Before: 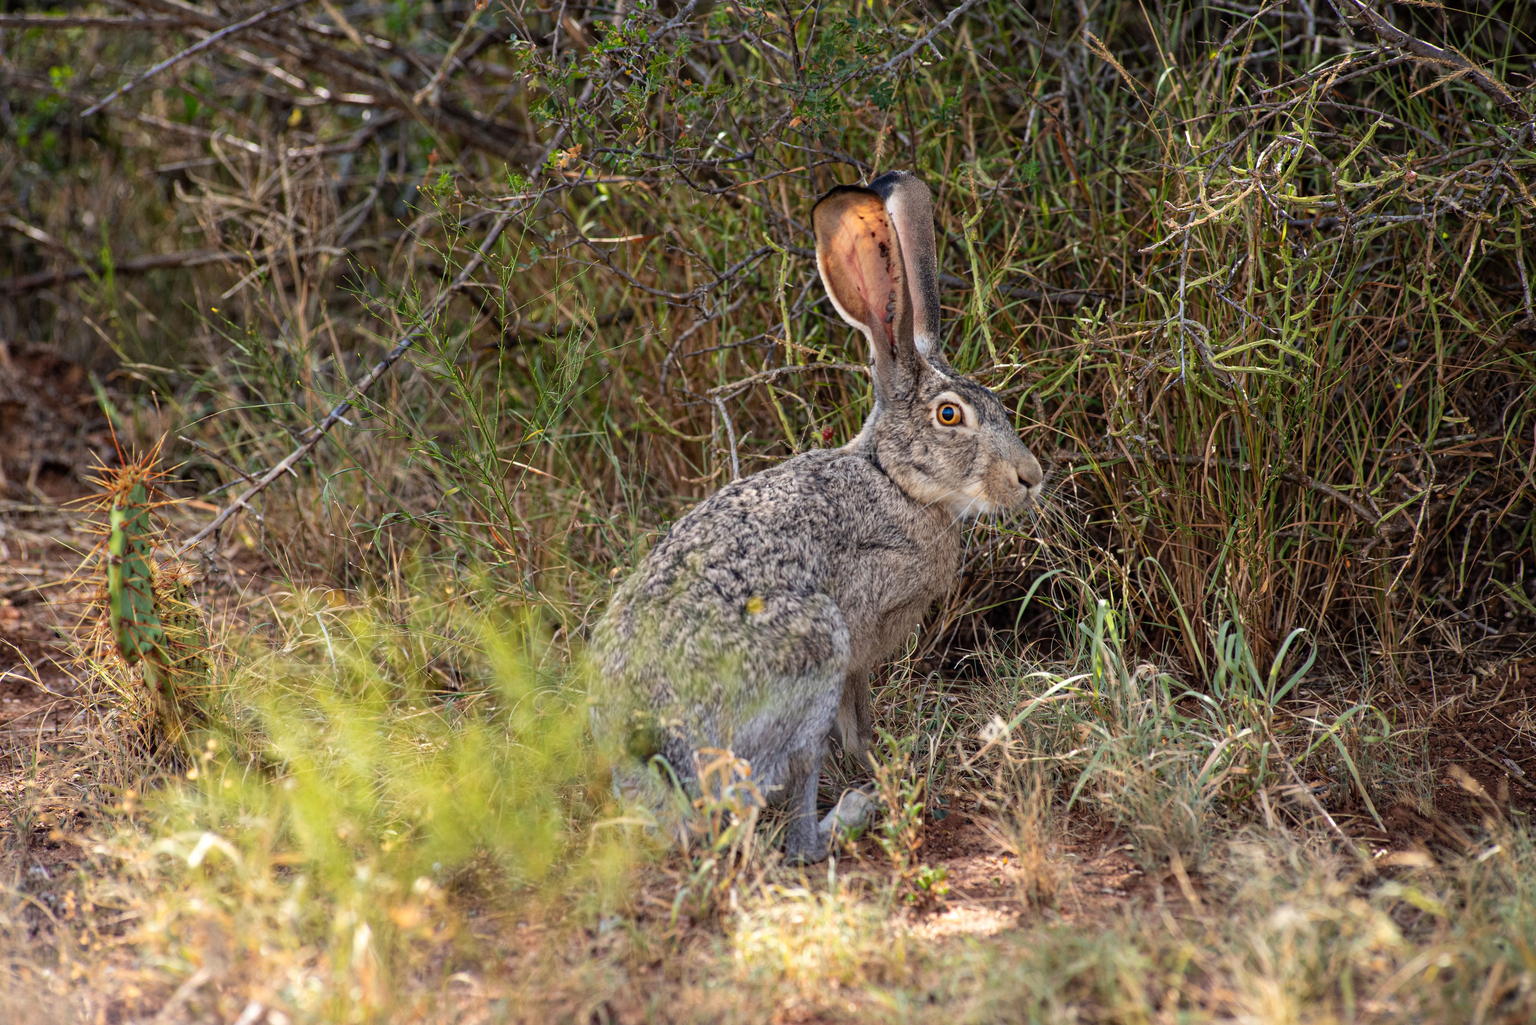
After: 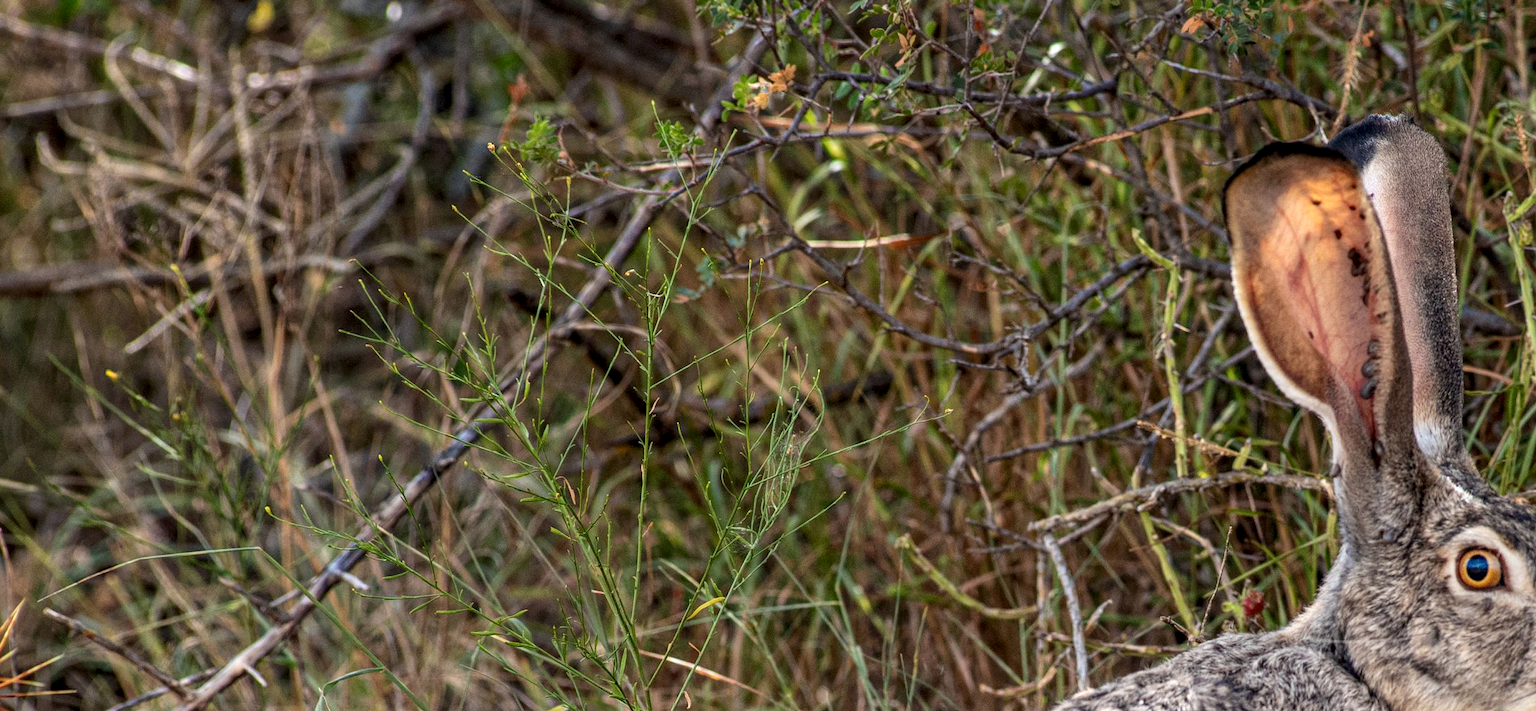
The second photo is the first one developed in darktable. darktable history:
crop: left 10.086%, top 10.662%, right 36.204%, bottom 52.042%
local contrast: detail 130%
